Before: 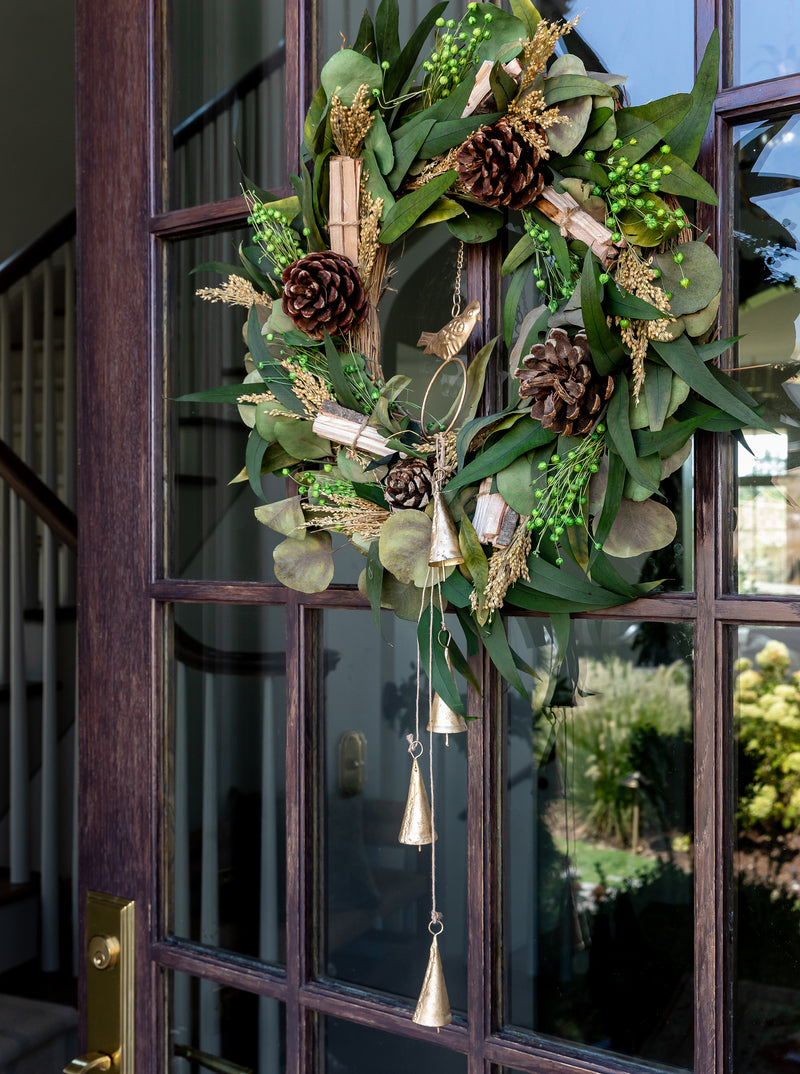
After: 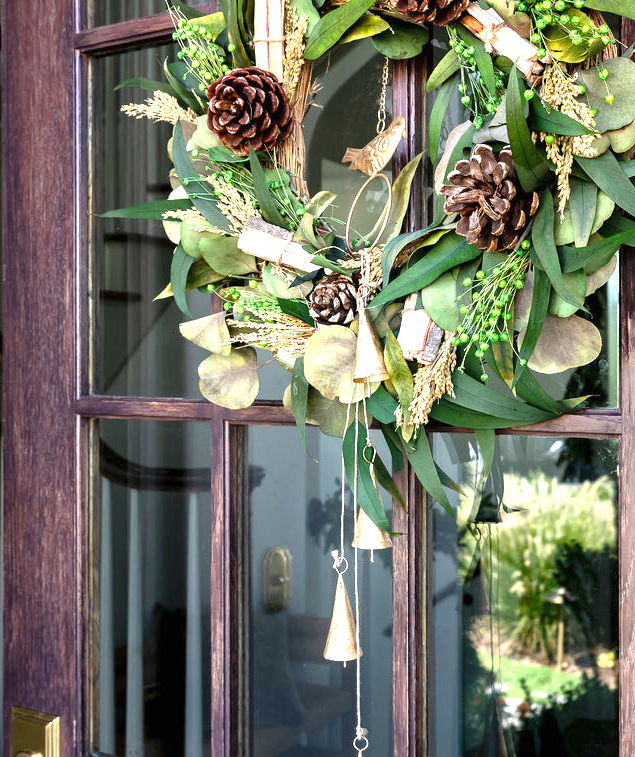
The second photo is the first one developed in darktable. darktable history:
crop: left 9.388%, top 17.142%, right 11.181%, bottom 12.344%
exposure: black level correction 0, exposure 1.474 EV, compensate highlight preservation false
